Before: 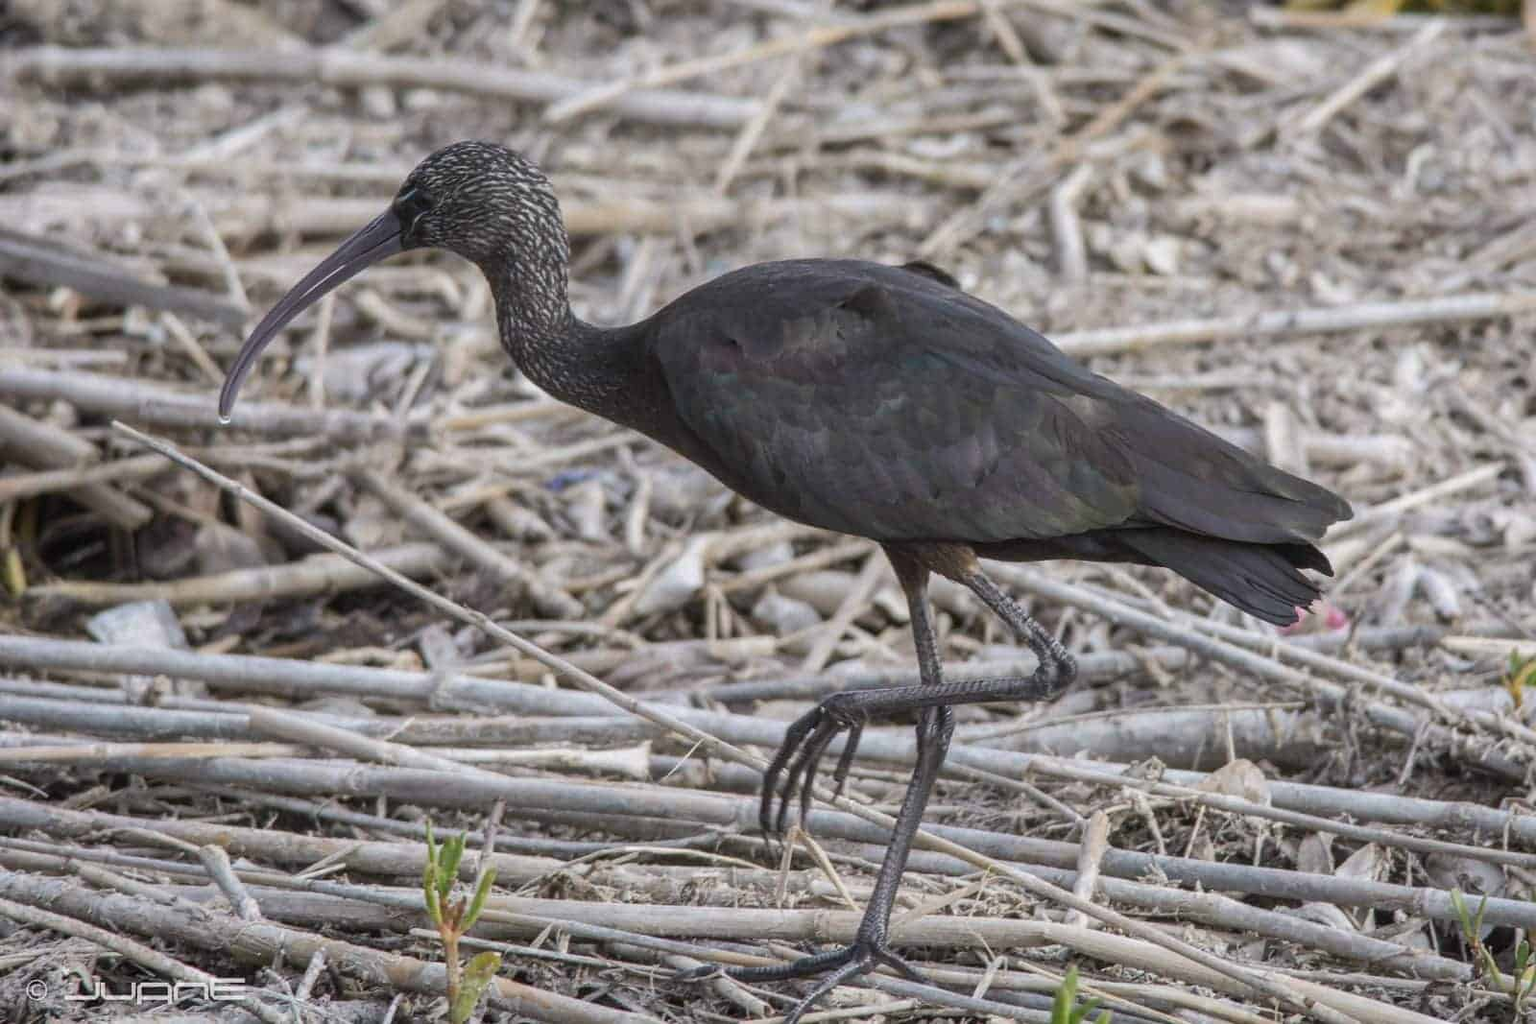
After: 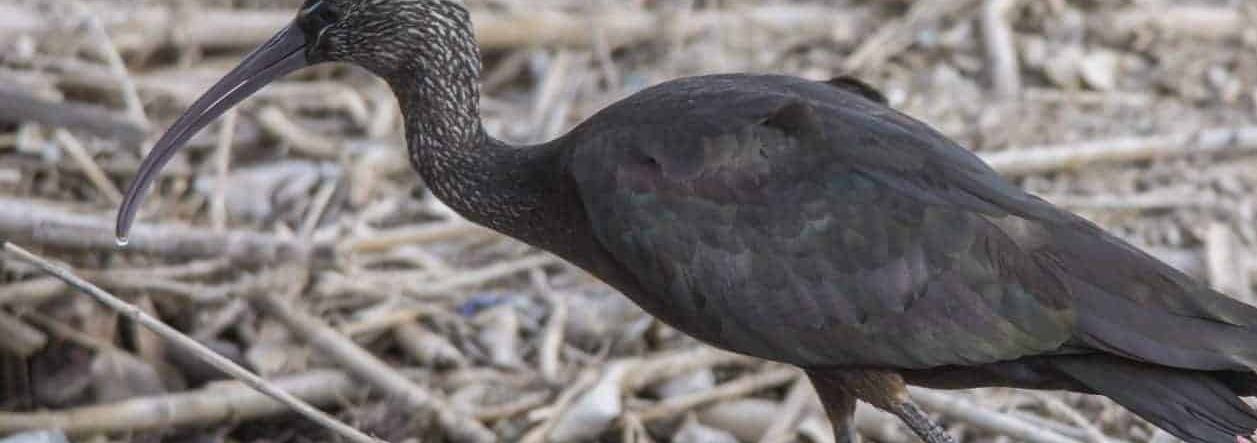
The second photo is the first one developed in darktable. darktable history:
crop: left 7.036%, top 18.398%, right 14.379%, bottom 40.043%
local contrast: mode bilateral grid, contrast 10, coarseness 25, detail 110%, midtone range 0.2
